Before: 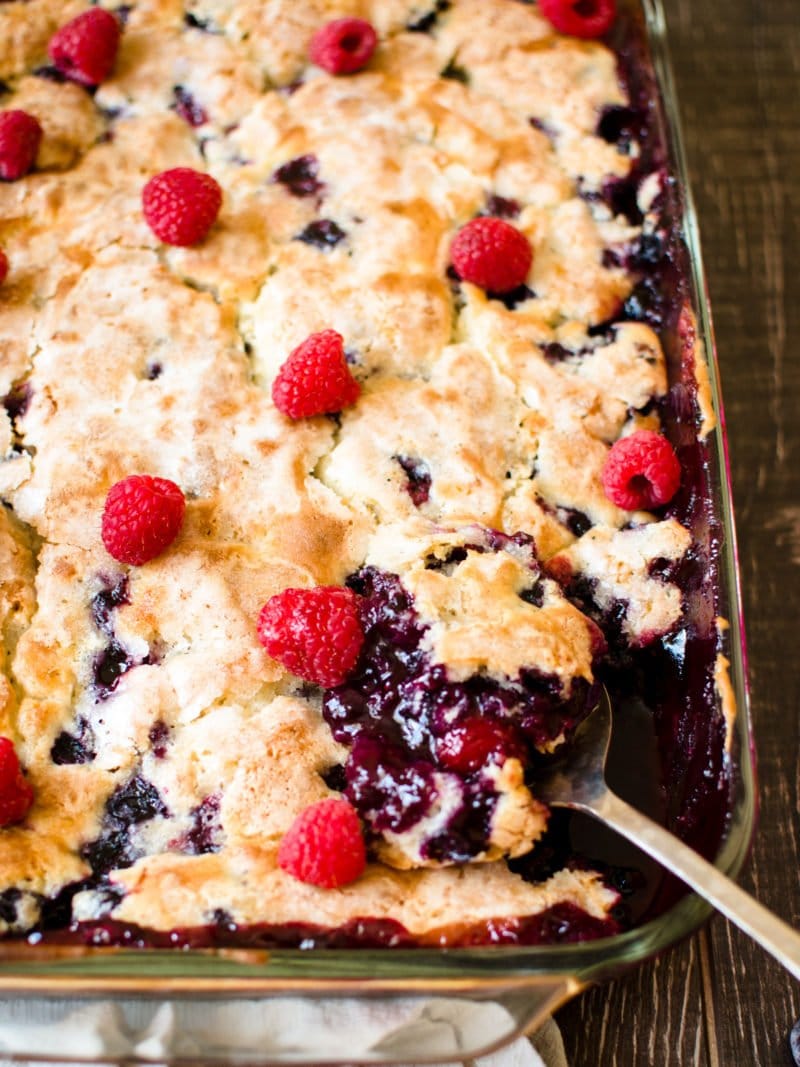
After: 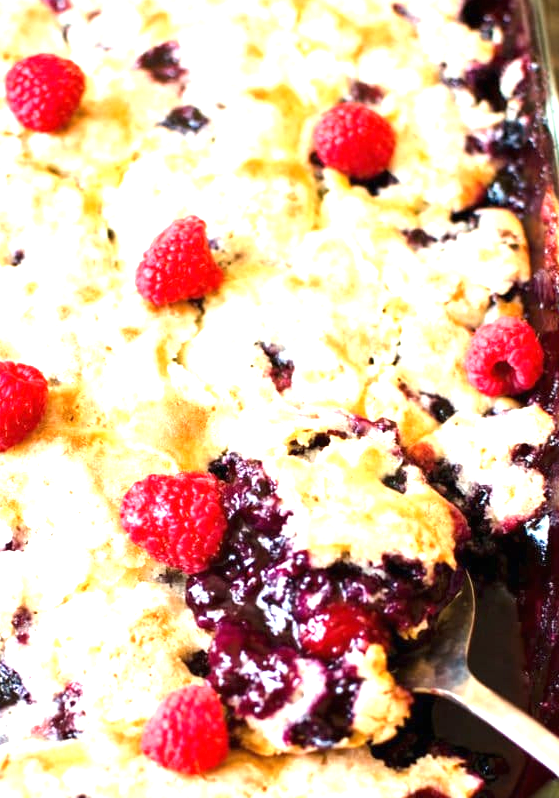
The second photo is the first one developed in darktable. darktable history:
crop and rotate: left 17.159%, top 10.717%, right 12.859%, bottom 14.474%
exposure: black level correction 0, exposure 1.2 EV, compensate exposure bias true, compensate highlight preservation false
